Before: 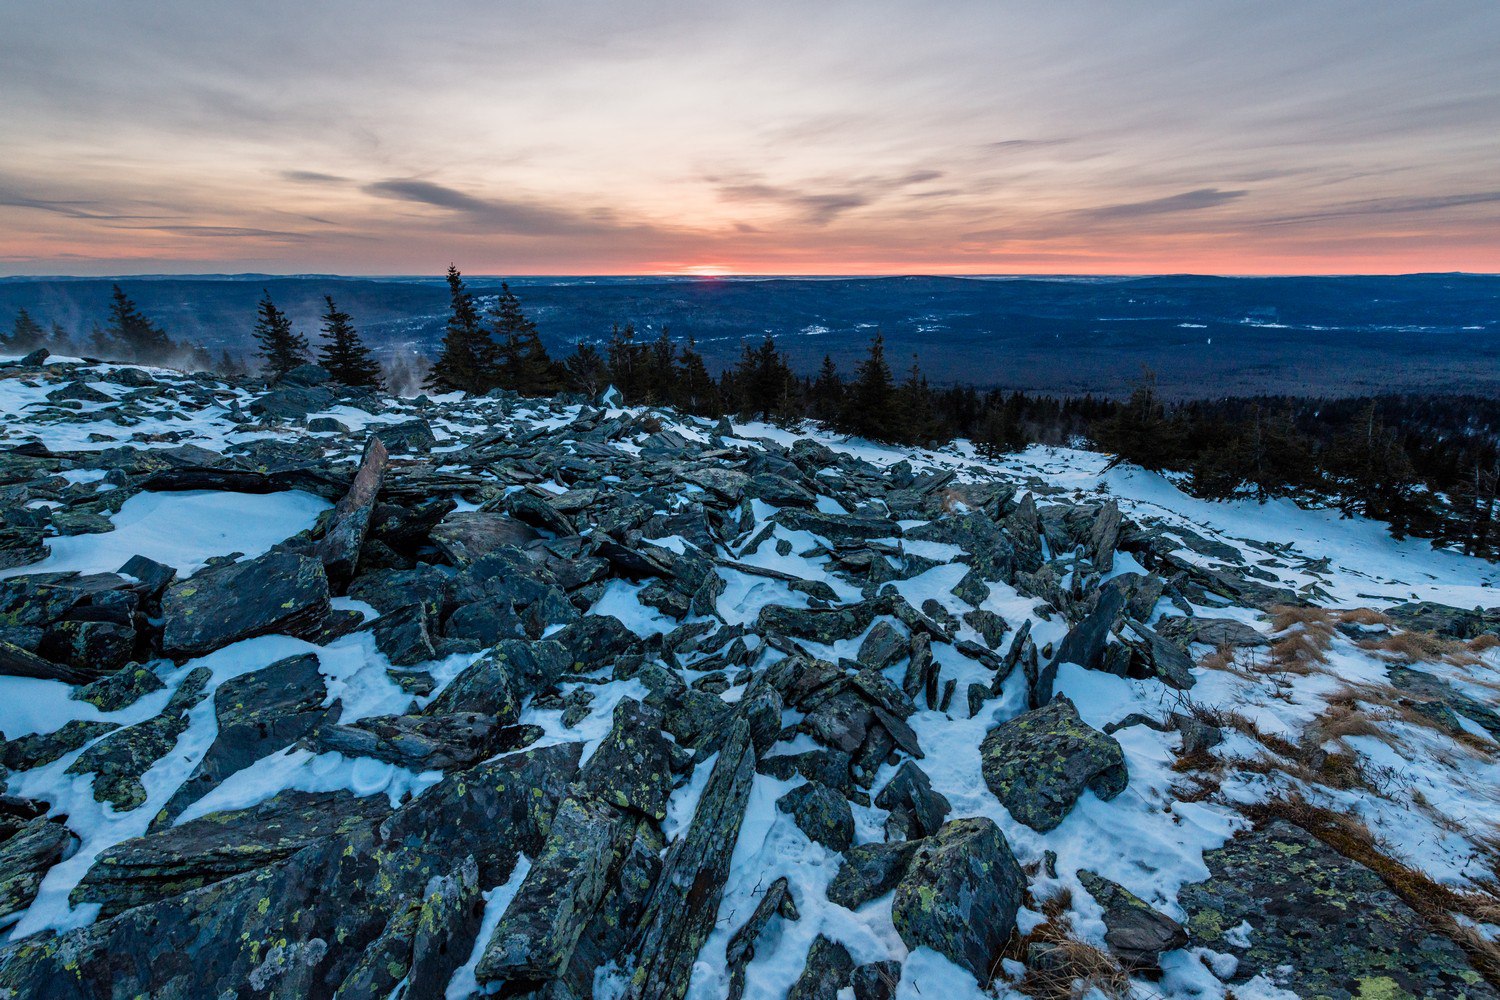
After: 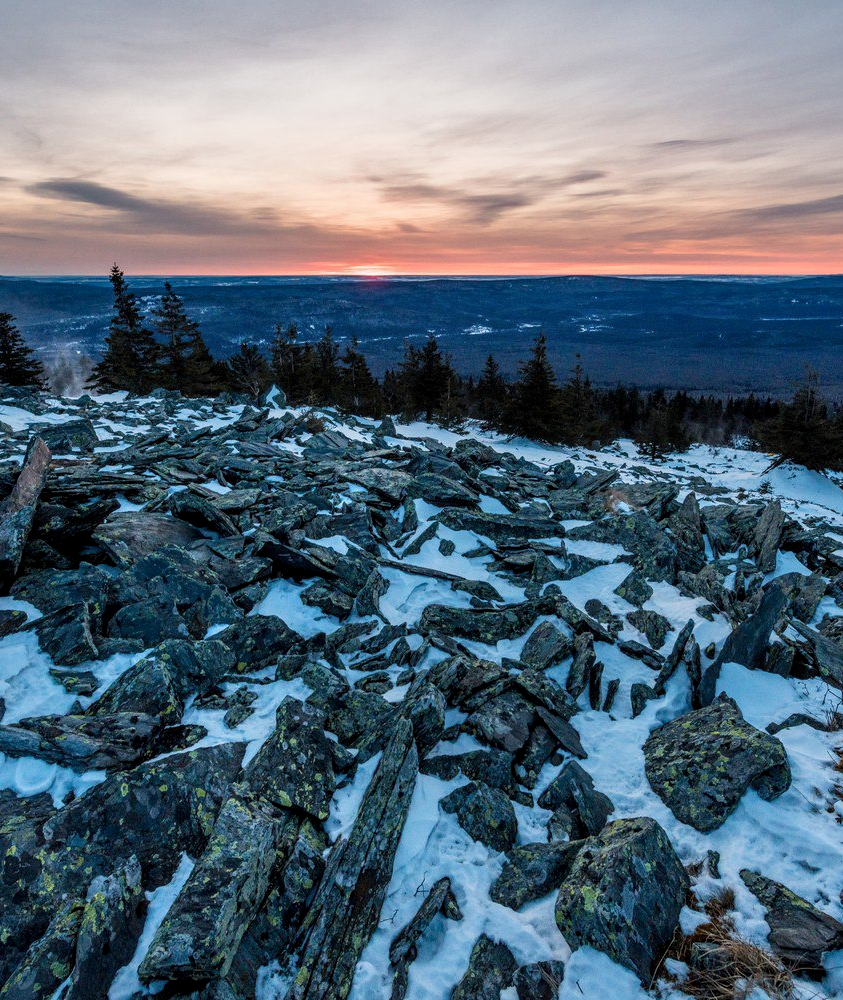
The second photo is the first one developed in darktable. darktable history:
crop and rotate: left 22.516%, right 21.234%
local contrast: on, module defaults
